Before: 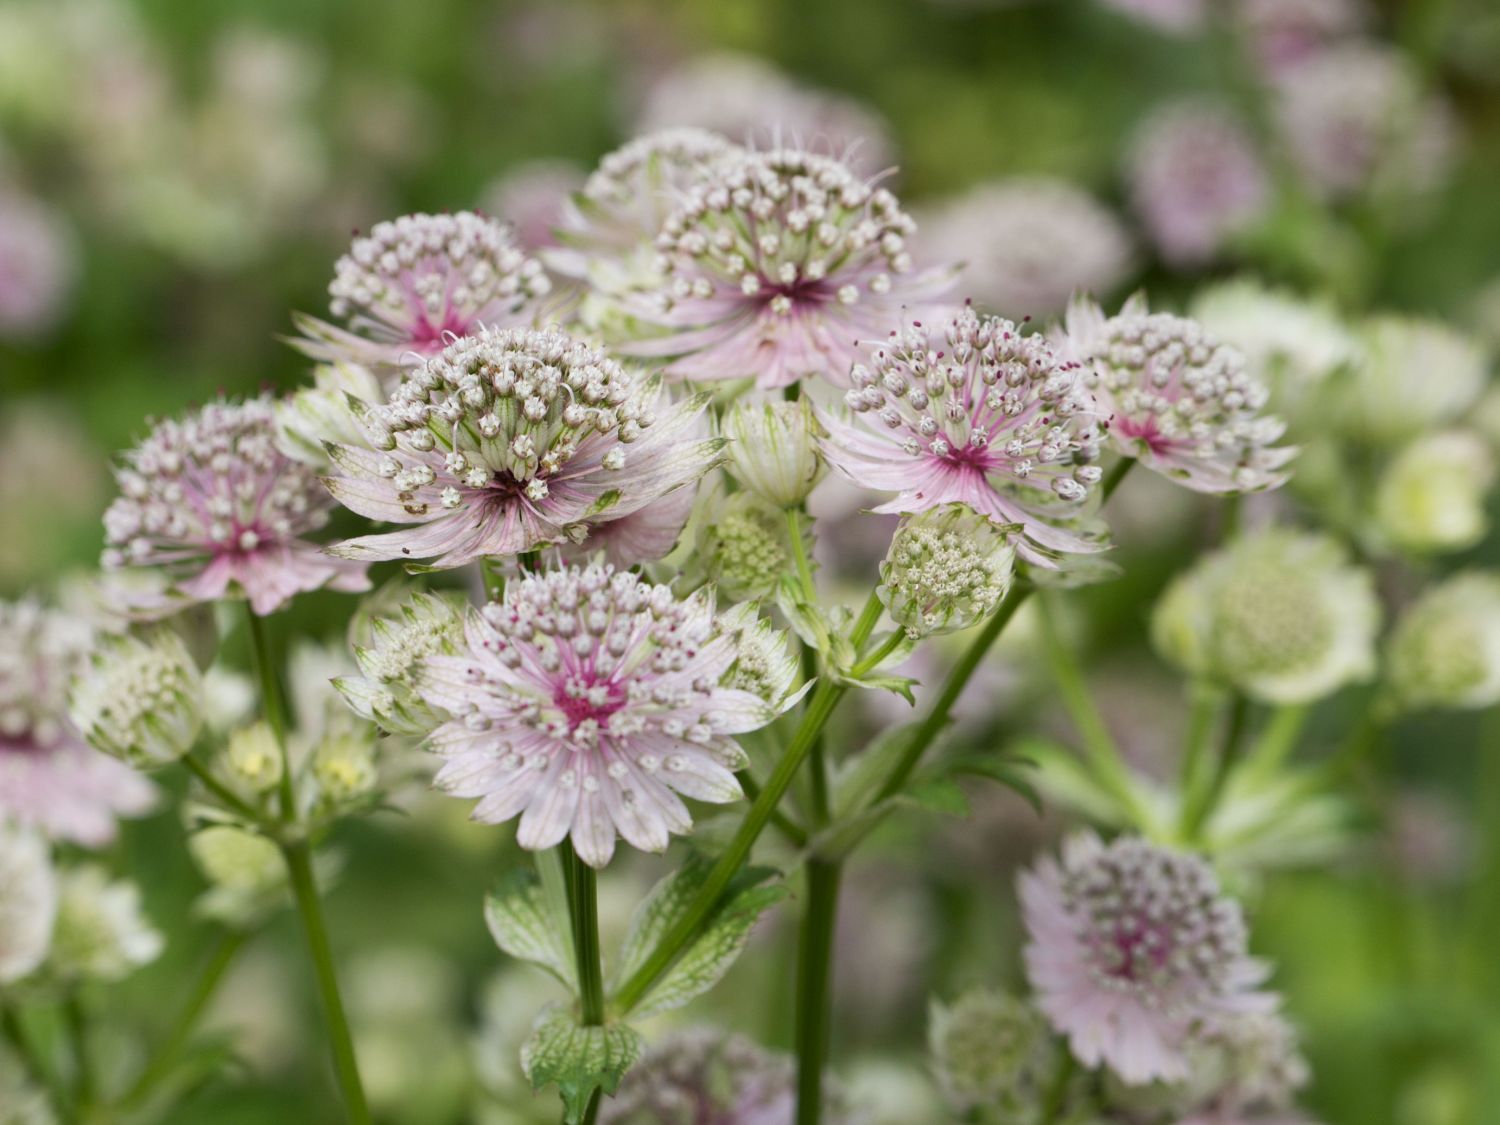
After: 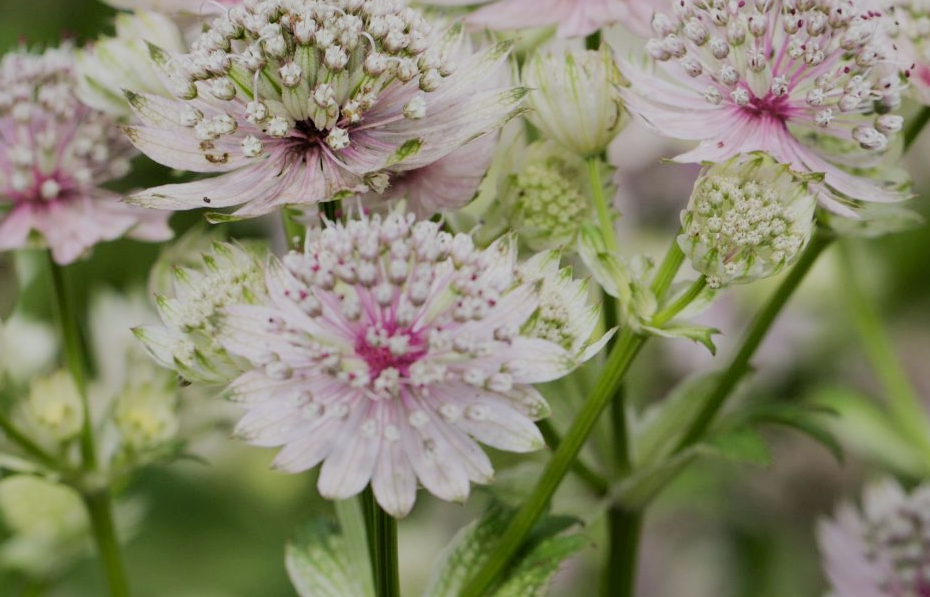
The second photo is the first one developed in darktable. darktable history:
filmic rgb: black relative exposure -7.32 EV, white relative exposure 5.09 EV, hardness 3.2
crop: left 13.312%, top 31.28%, right 24.627%, bottom 15.582%
